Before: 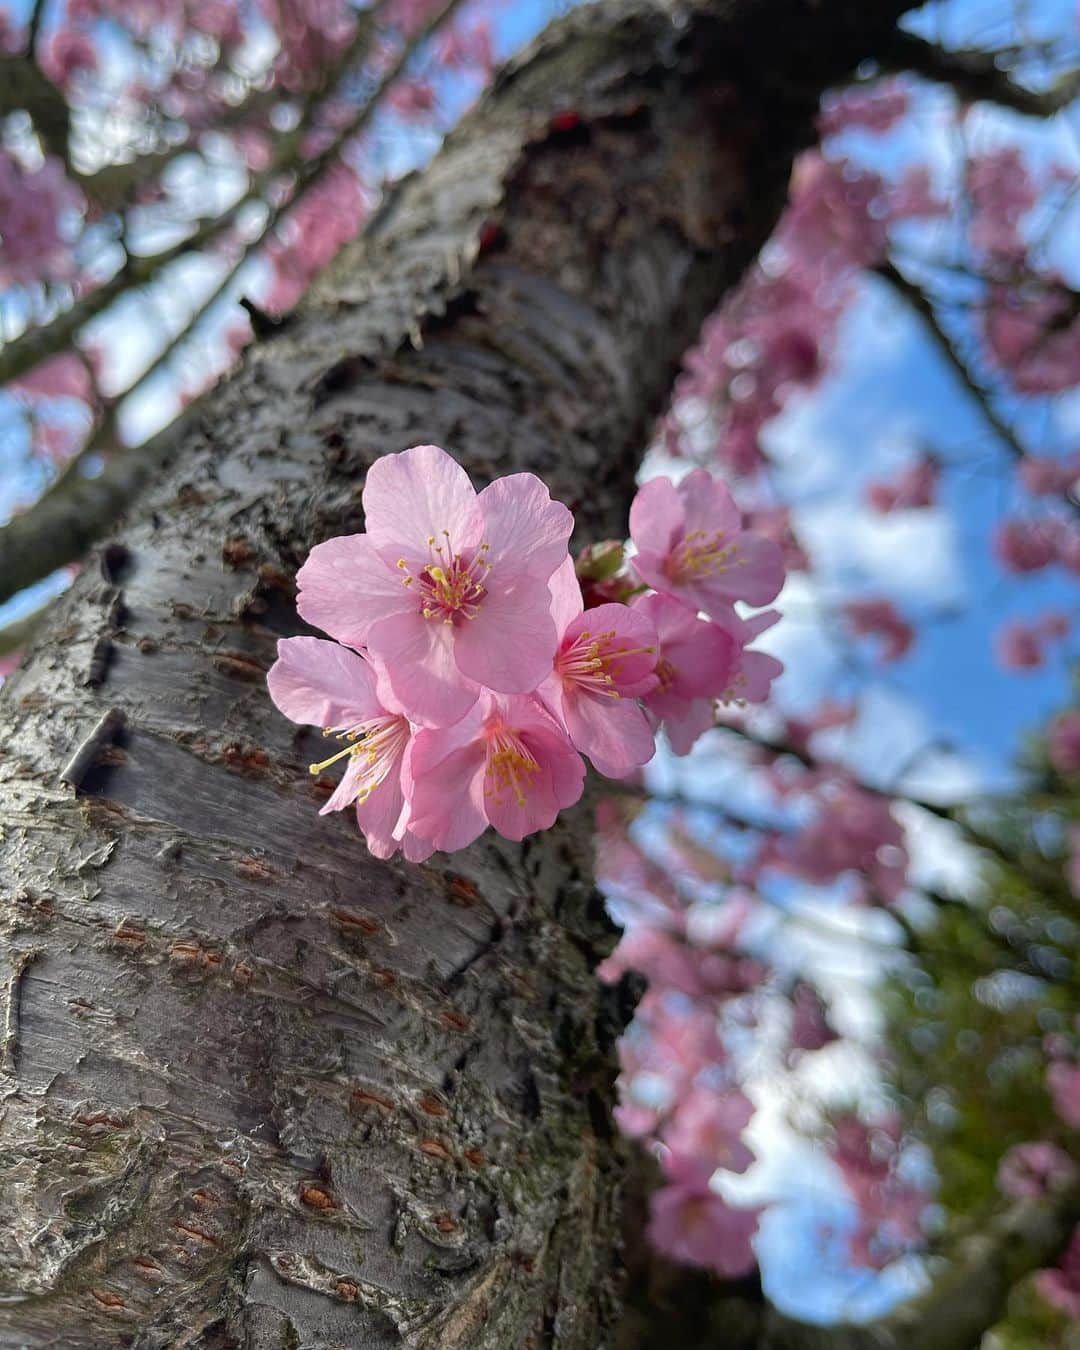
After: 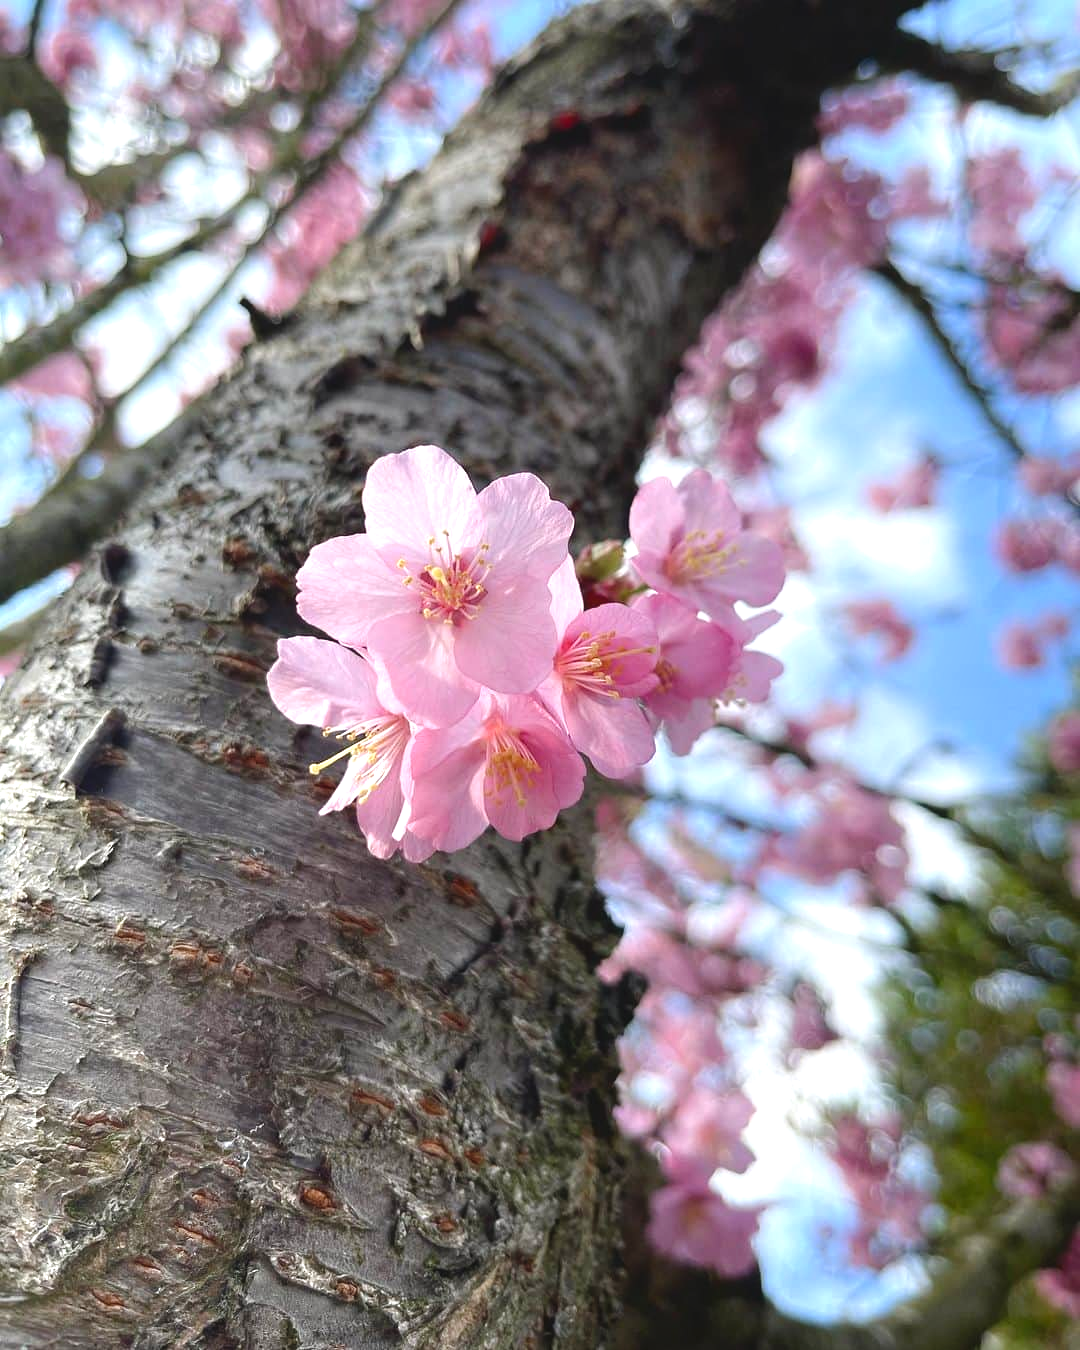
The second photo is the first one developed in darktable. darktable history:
color balance rgb: global offset › luminance 0.732%, perceptual saturation grading › global saturation 0.583%, perceptual saturation grading › highlights -19.759%, perceptual saturation grading › shadows 19.791%, contrast 4.79%
shadows and highlights: shadows -38.73, highlights 62.84, soften with gaussian
exposure: exposure 0.602 EV, compensate highlight preservation false
